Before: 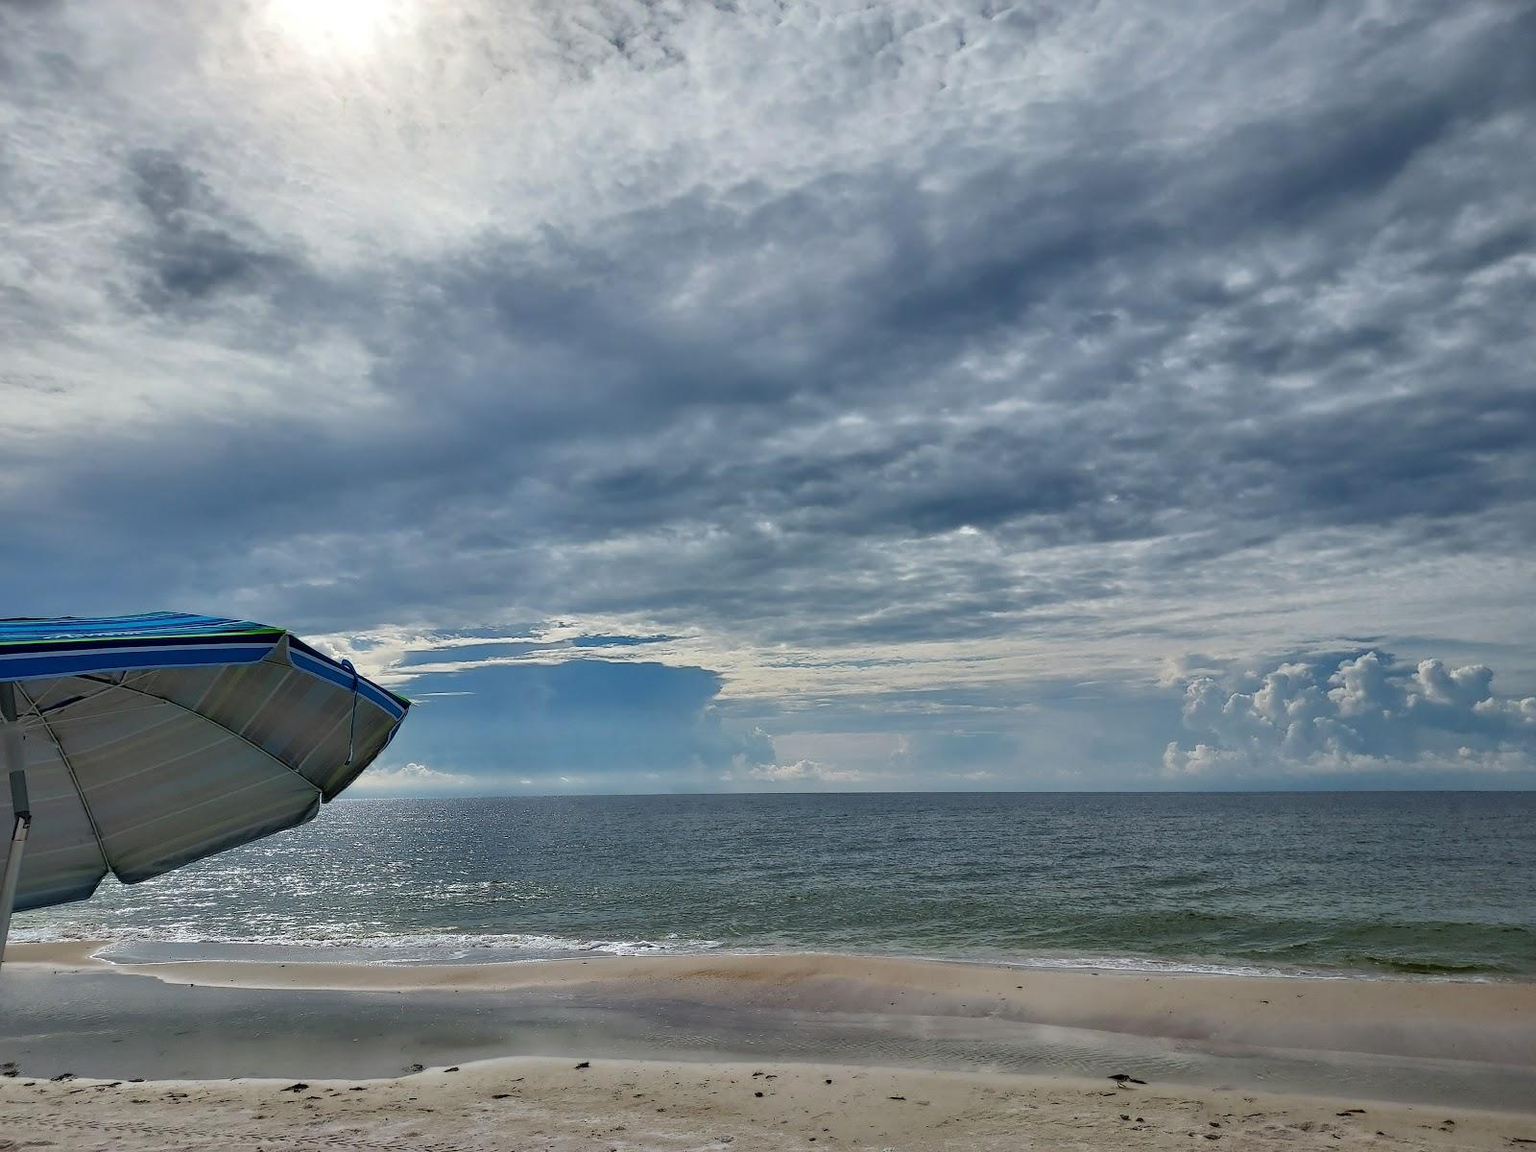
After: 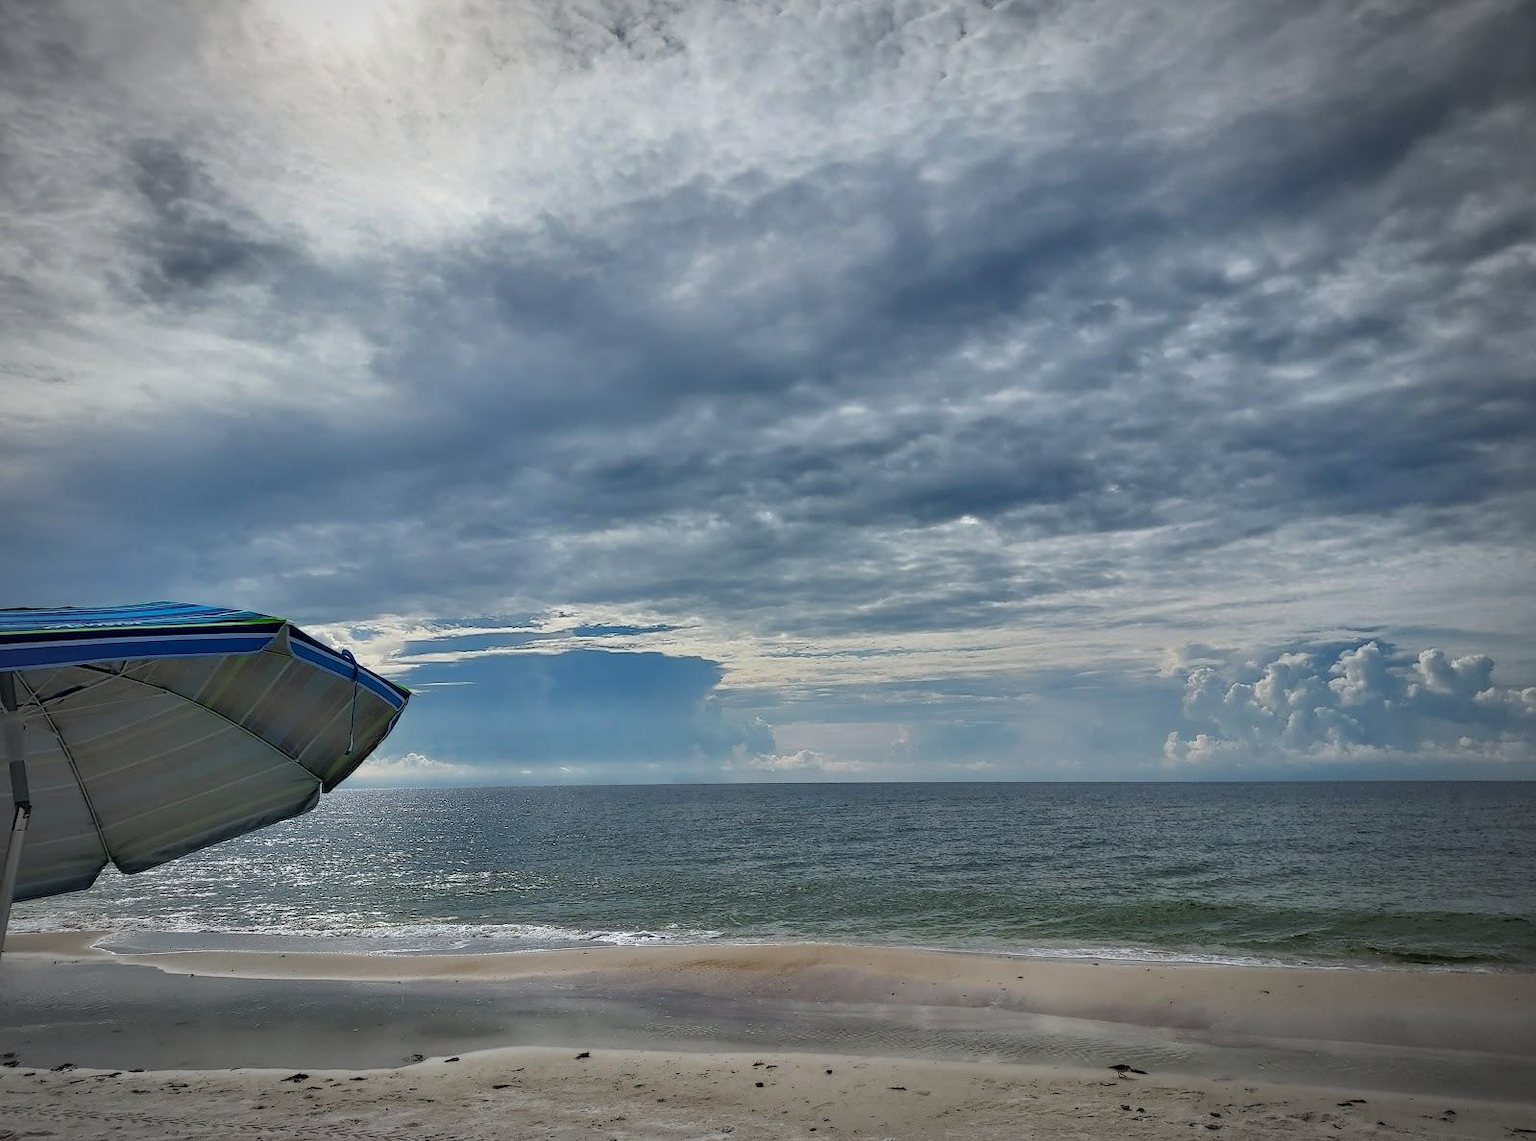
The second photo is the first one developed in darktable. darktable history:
vignetting: automatic ratio true
crop: top 0.981%, right 0.05%
